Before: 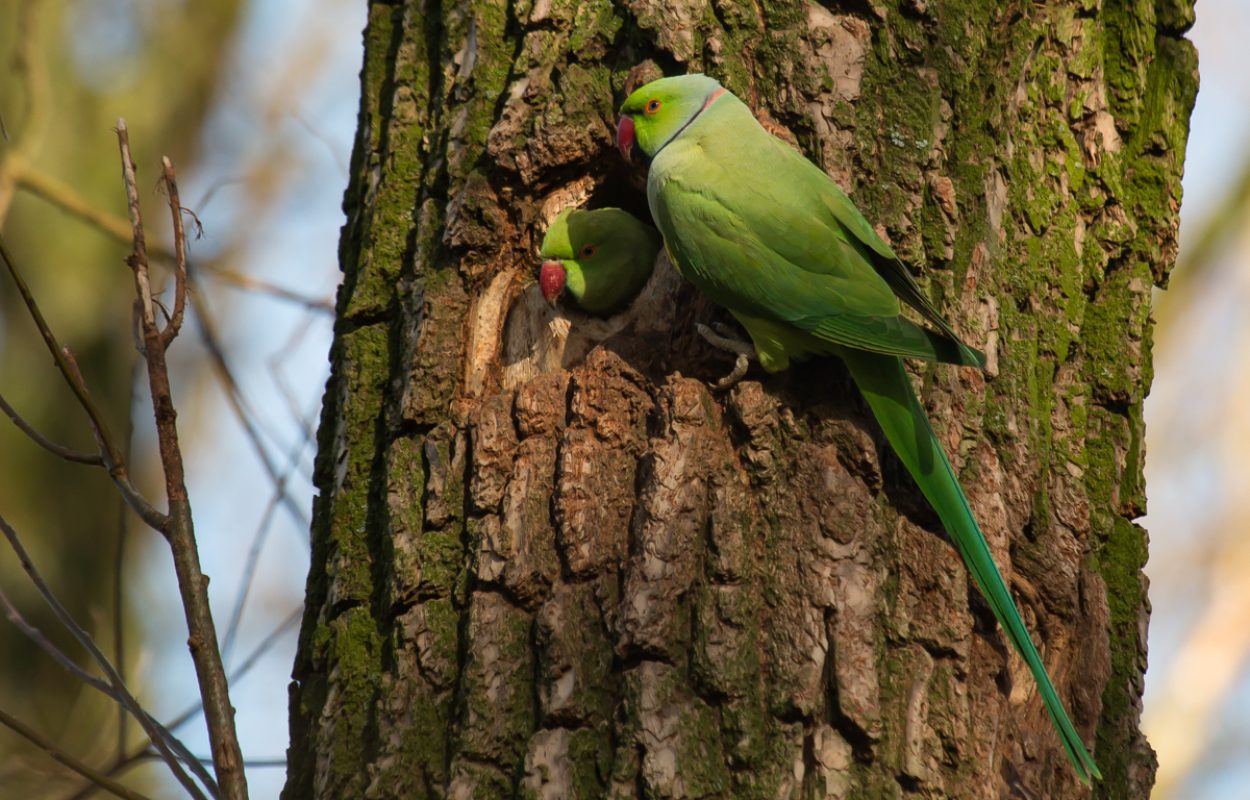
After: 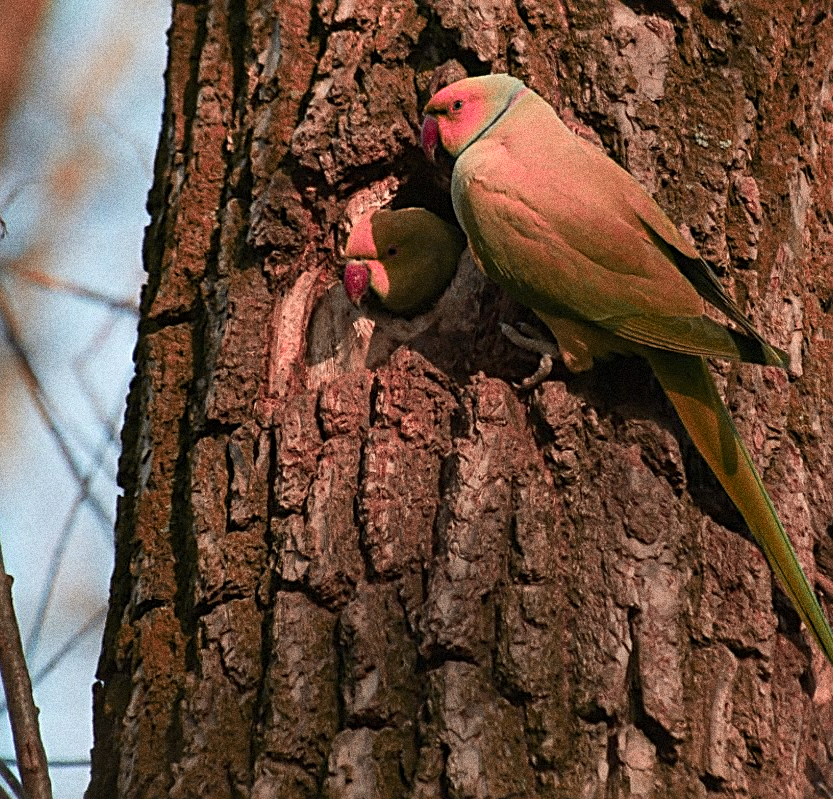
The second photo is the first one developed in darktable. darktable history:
grain: coarseness 14.49 ISO, strength 48.04%, mid-tones bias 35%
white balance: emerald 1
color zones: curves: ch2 [(0, 0.488) (0.143, 0.417) (0.286, 0.212) (0.429, 0.179) (0.571, 0.154) (0.714, 0.415) (0.857, 0.495) (1, 0.488)]
crop and rotate: left 15.754%, right 17.579%
sharpen: radius 2.531, amount 0.628
